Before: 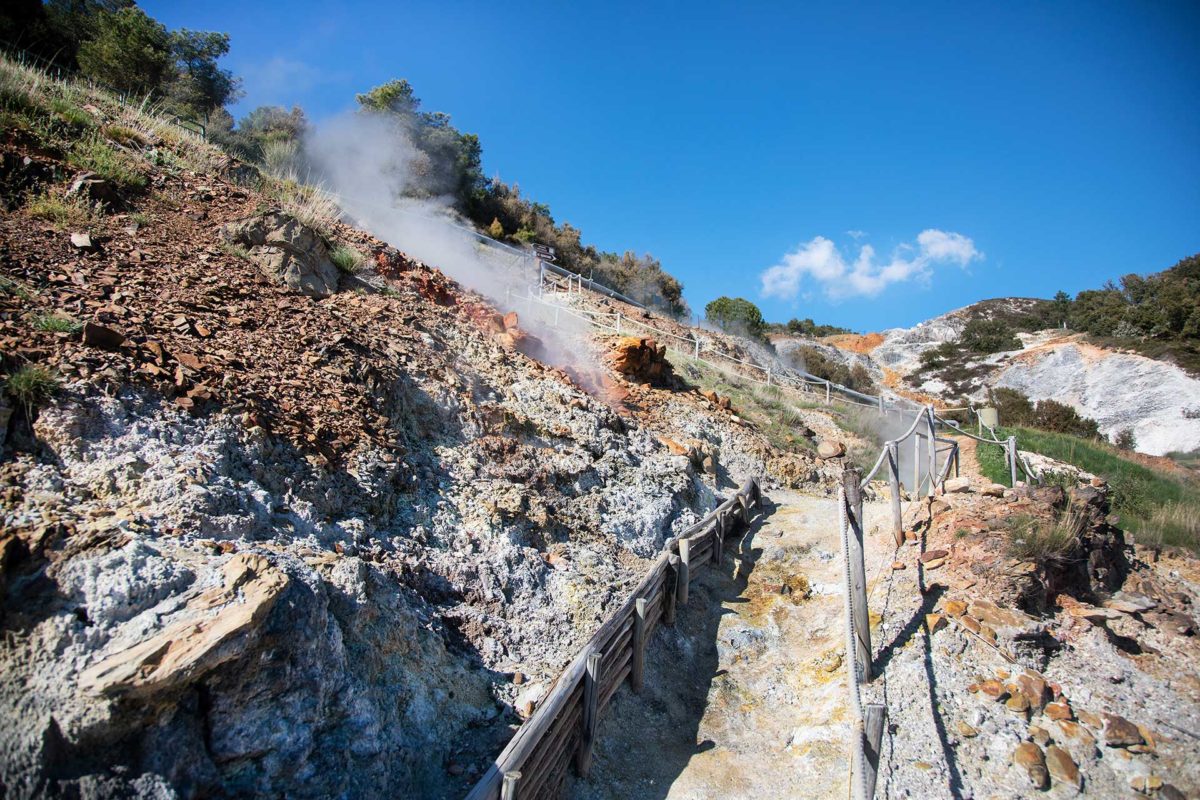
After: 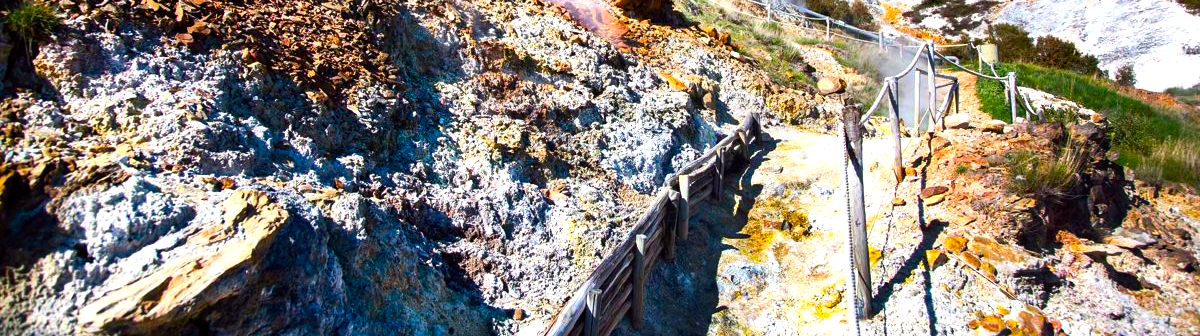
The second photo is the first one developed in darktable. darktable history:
crop: top 45.551%, bottom 12.262%
color balance: lift [1, 1, 0.999, 1.001], gamma [1, 1.003, 1.005, 0.995], gain [1, 0.992, 0.988, 1.012], contrast 5%, output saturation 110%
color balance rgb: linear chroma grading › global chroma 9%, perceptual saturation grading › global saturation 36%, perceptual saturation grading › shadows 35%, perceptual brilliance grading › global brilliance 15%, perceptual brilliance grading › shadows -35%, global vibrance 15%
contrast brightness saturation: contrast 0.08, saturation 0.02
